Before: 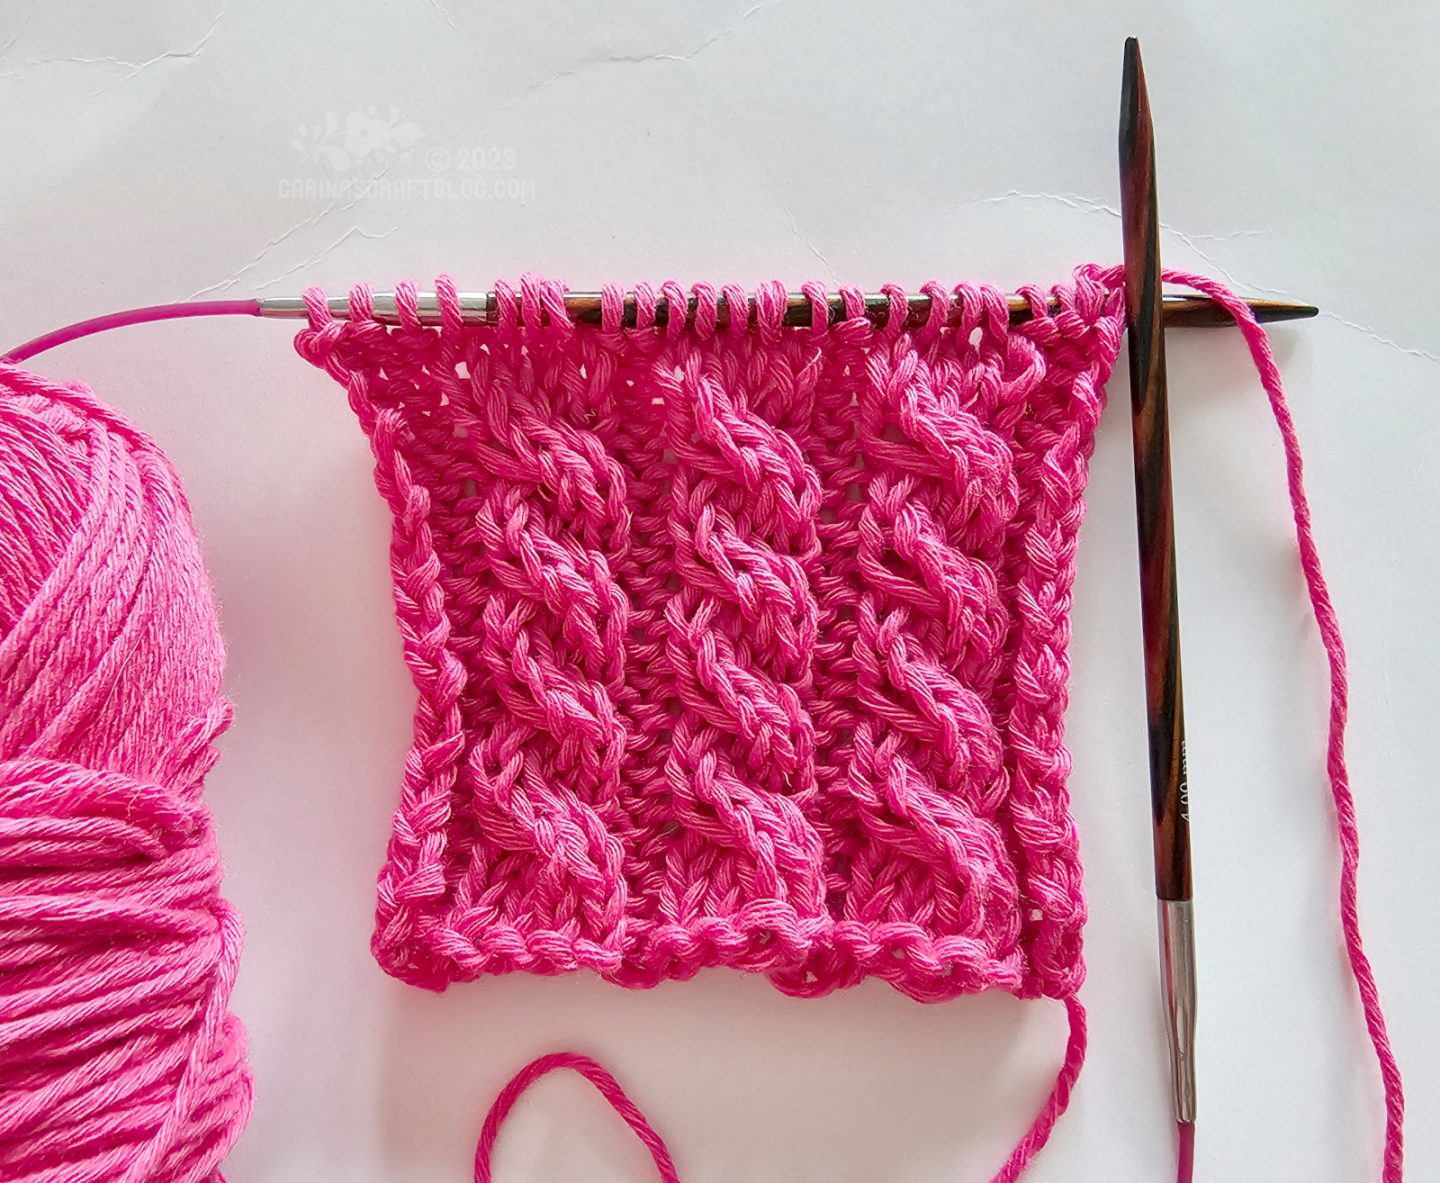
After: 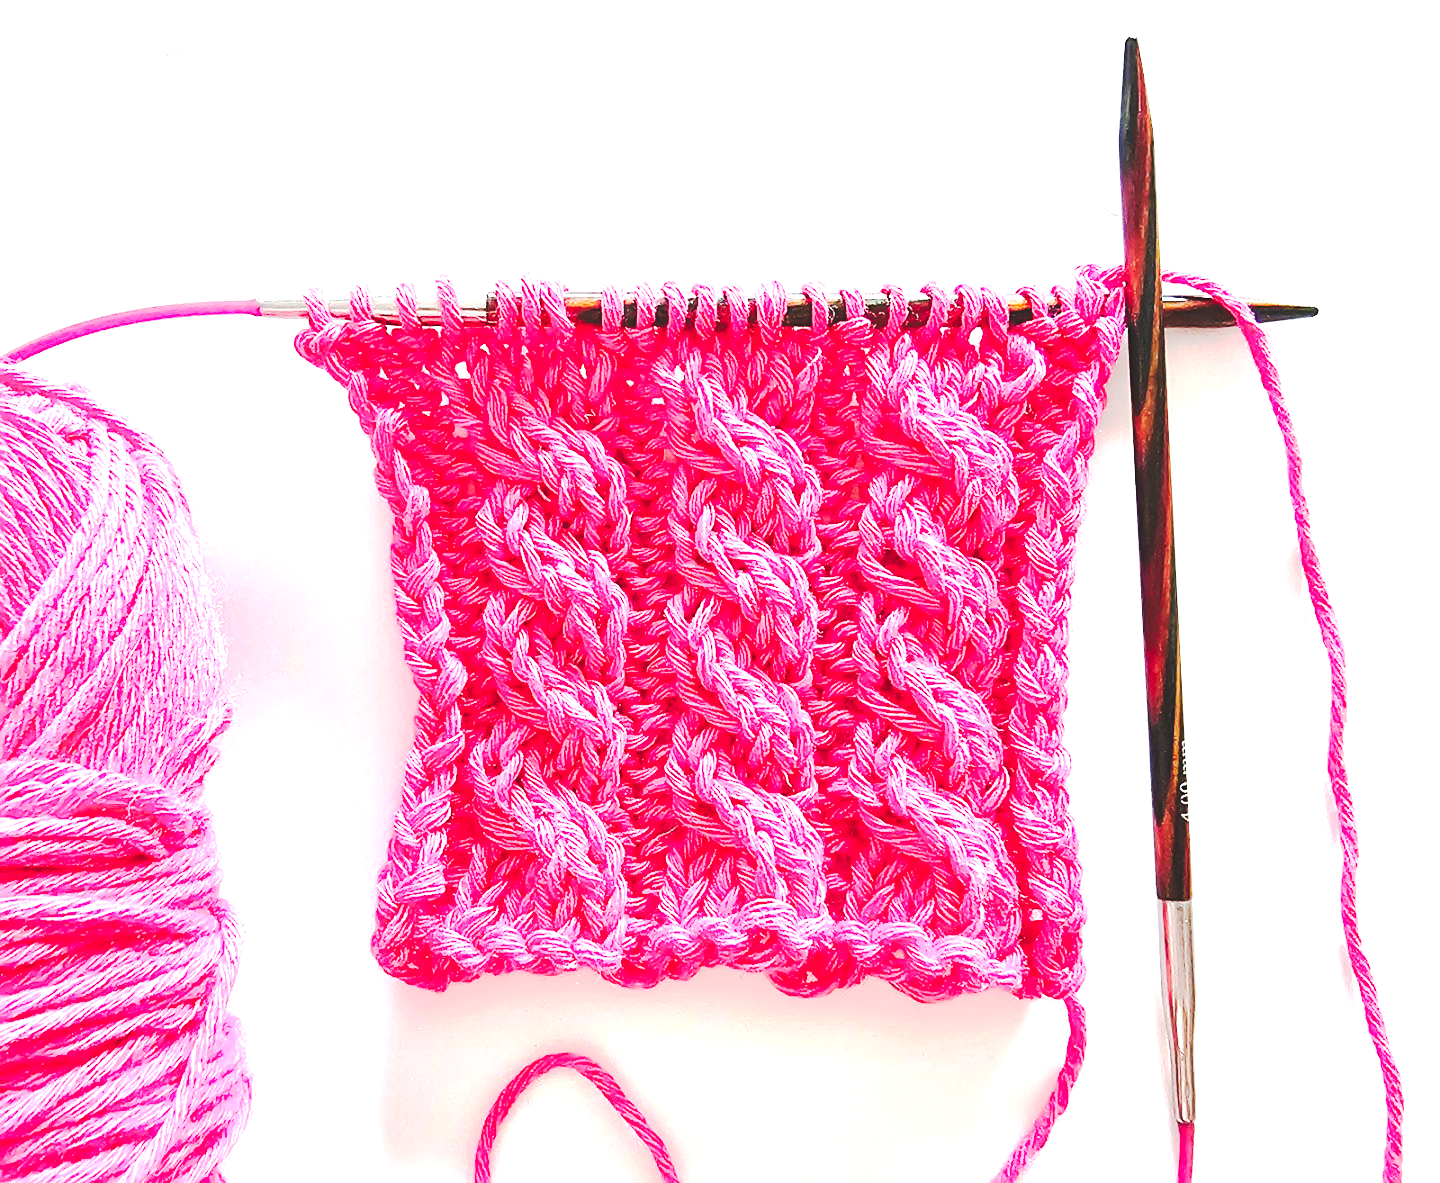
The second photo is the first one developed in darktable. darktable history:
exposure: black level correction -0.023, exposure 1.397 EV, compensate highlight preservation false
sharpen: on, module defaults
tone curve: curves: ch0 [(0, 0) (0.003, 0.002) (0.011, 0.002) (0.025, 0.002) (0.044, 0.007) (0.069, 0.014) (0.1, 0.026) (0.136, 0.04) (0.177, 0.061) (0.224, 0.1) (0.277, 0.151) (0.335, 0.198) (0.399, 0.272) (0.468, 0.387) (0.543, 0.553) (0.623, 0.716) (0.709, 0.8) (0.801, 0.855) (0.898, 0.897) (1, 1)], preserve colors none
